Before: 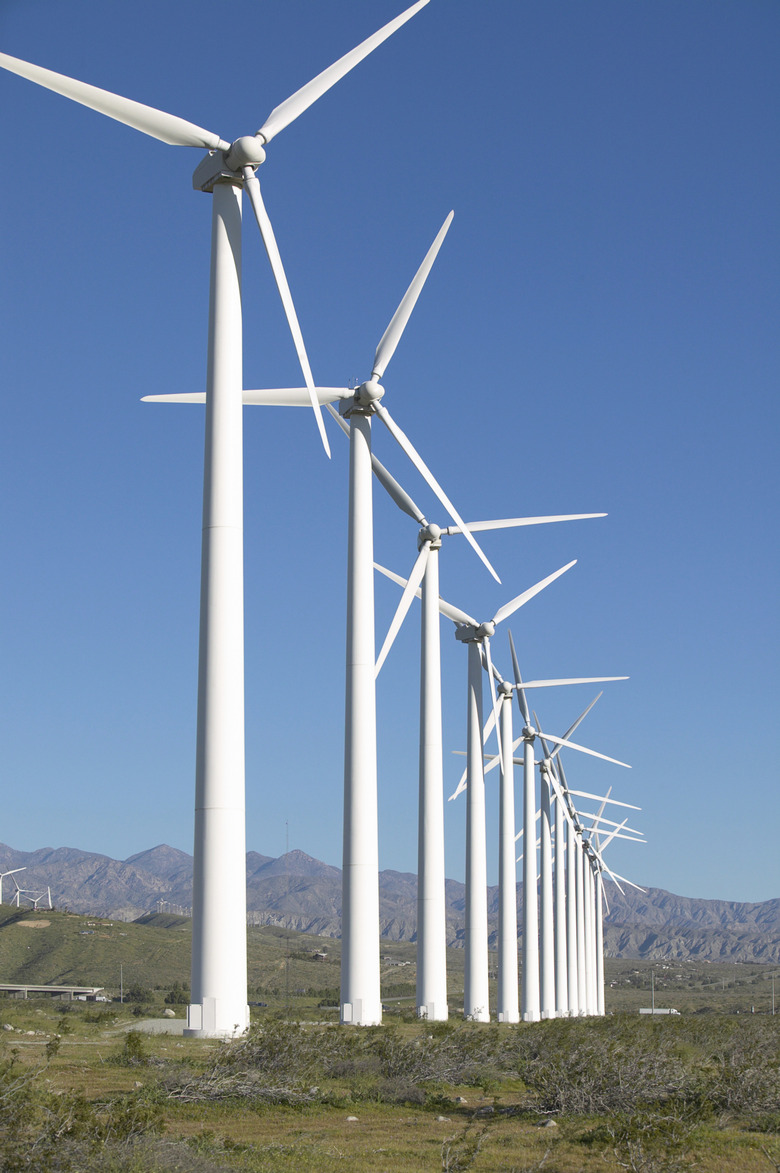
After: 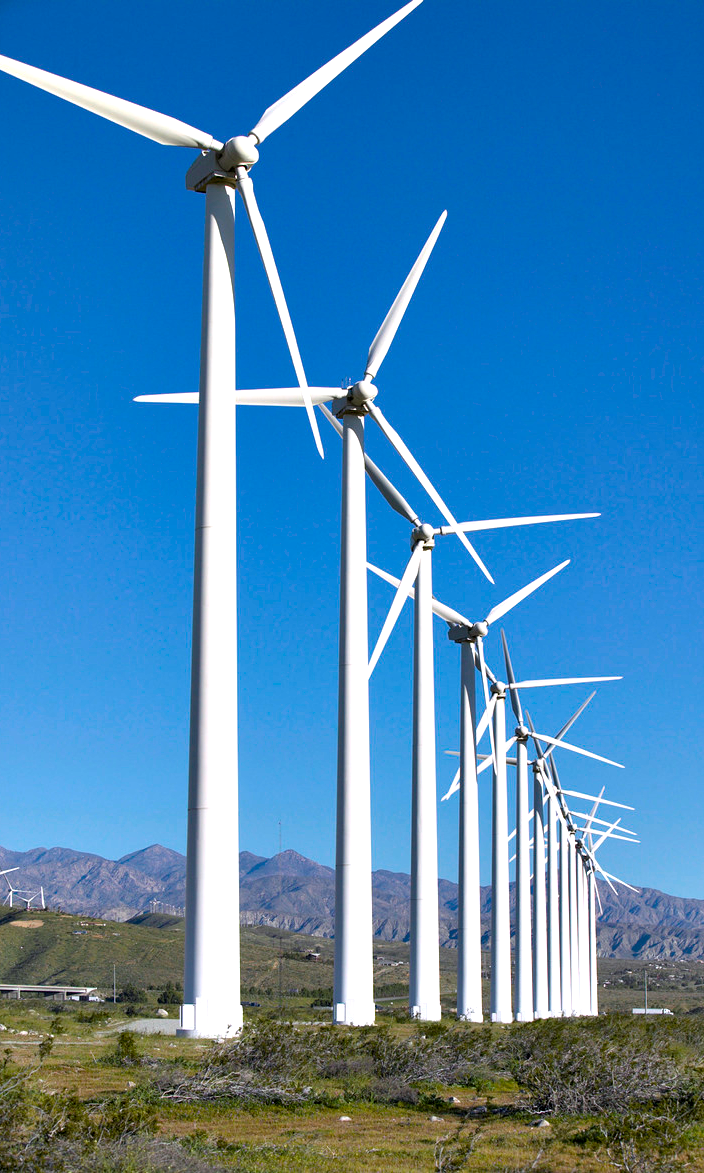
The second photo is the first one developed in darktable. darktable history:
color balance rgb: perceptual saturation grading › global saturation 31.115%
color calibration: illuminant as shot in camera, x 0.358, y 0.373, temperature 4628.91 K
contrast equalizer: y [[0.6 ×6], [0.55 ×6], [0 ×6], [0 ×6], [0 ×6]]
crop and rotate: left 0.912%, right 8.74%
